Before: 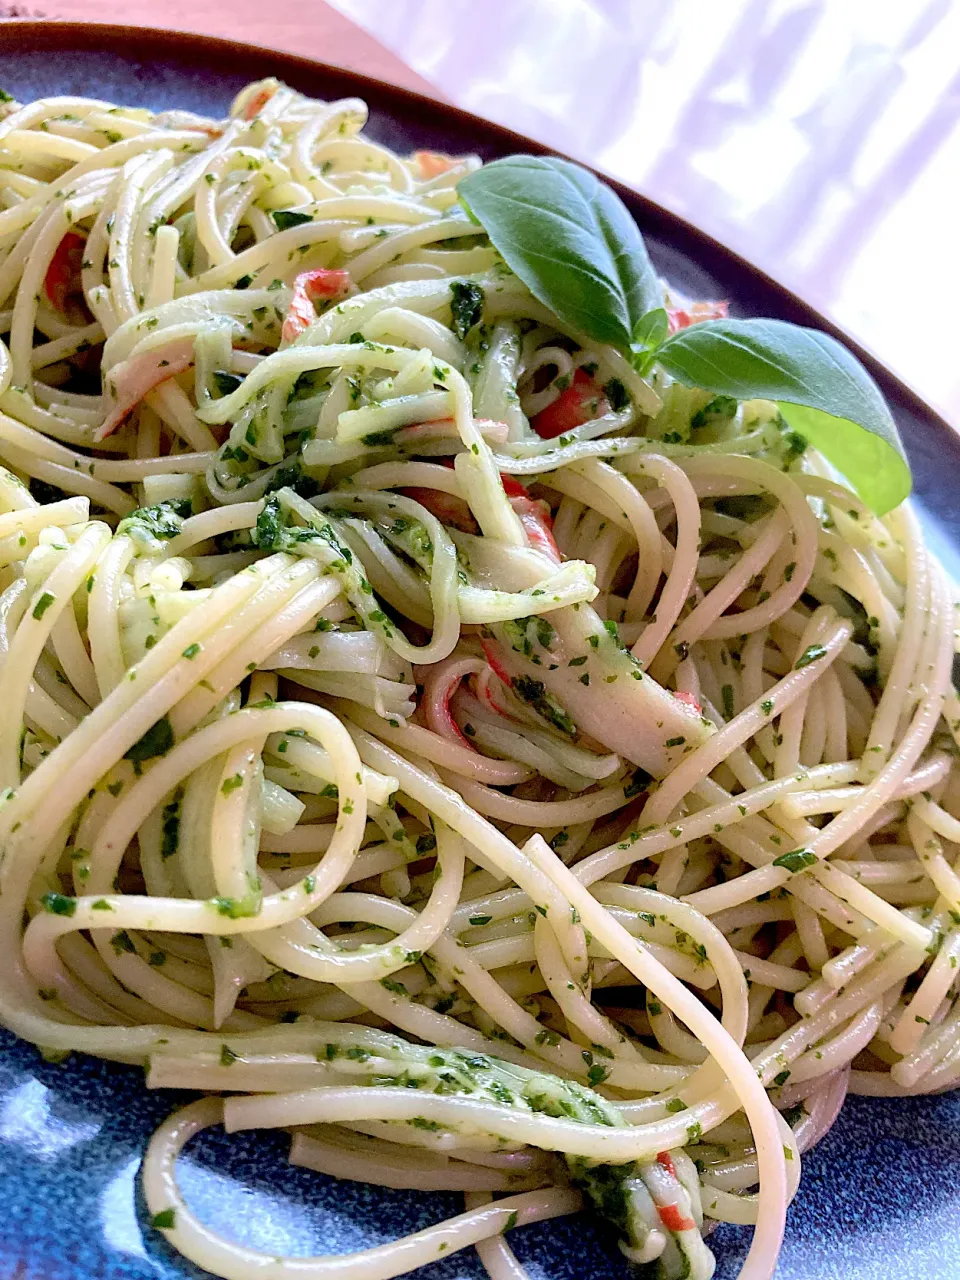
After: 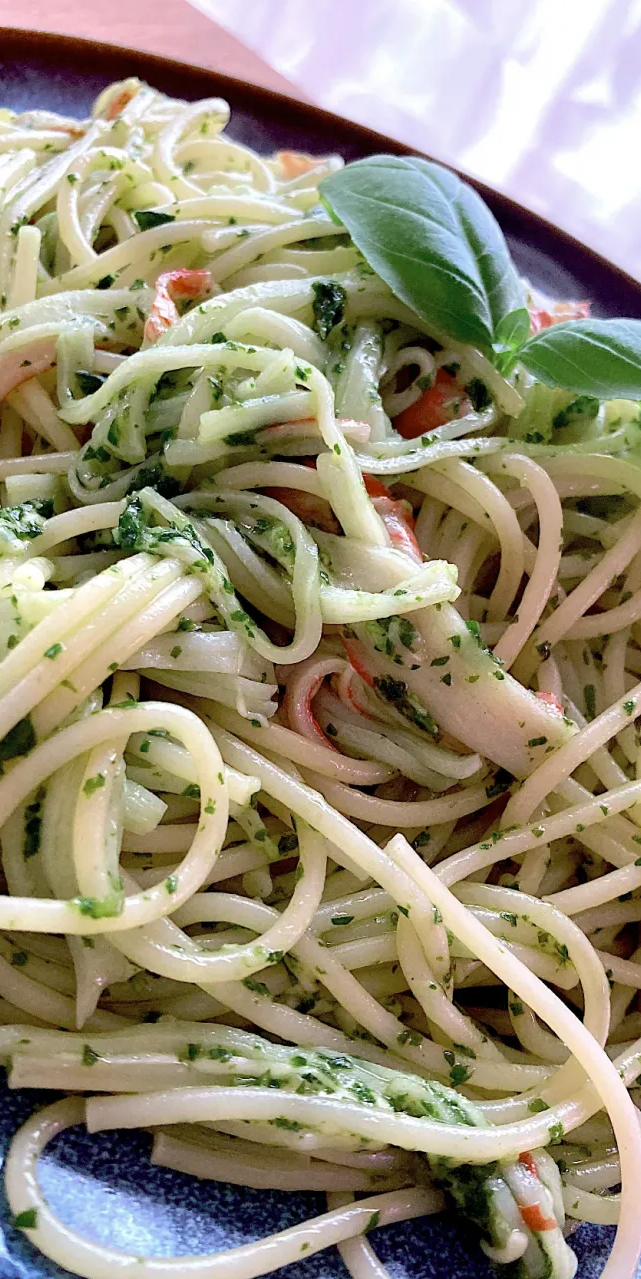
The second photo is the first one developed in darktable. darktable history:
color zones: curves: ch1 [(0.113, 0.438) (0.75, 0.5)]; ch2 [(0.12, 0.526) (0.75, 0.5)]
crop and rotate: left 14.452%, right 18.768%
